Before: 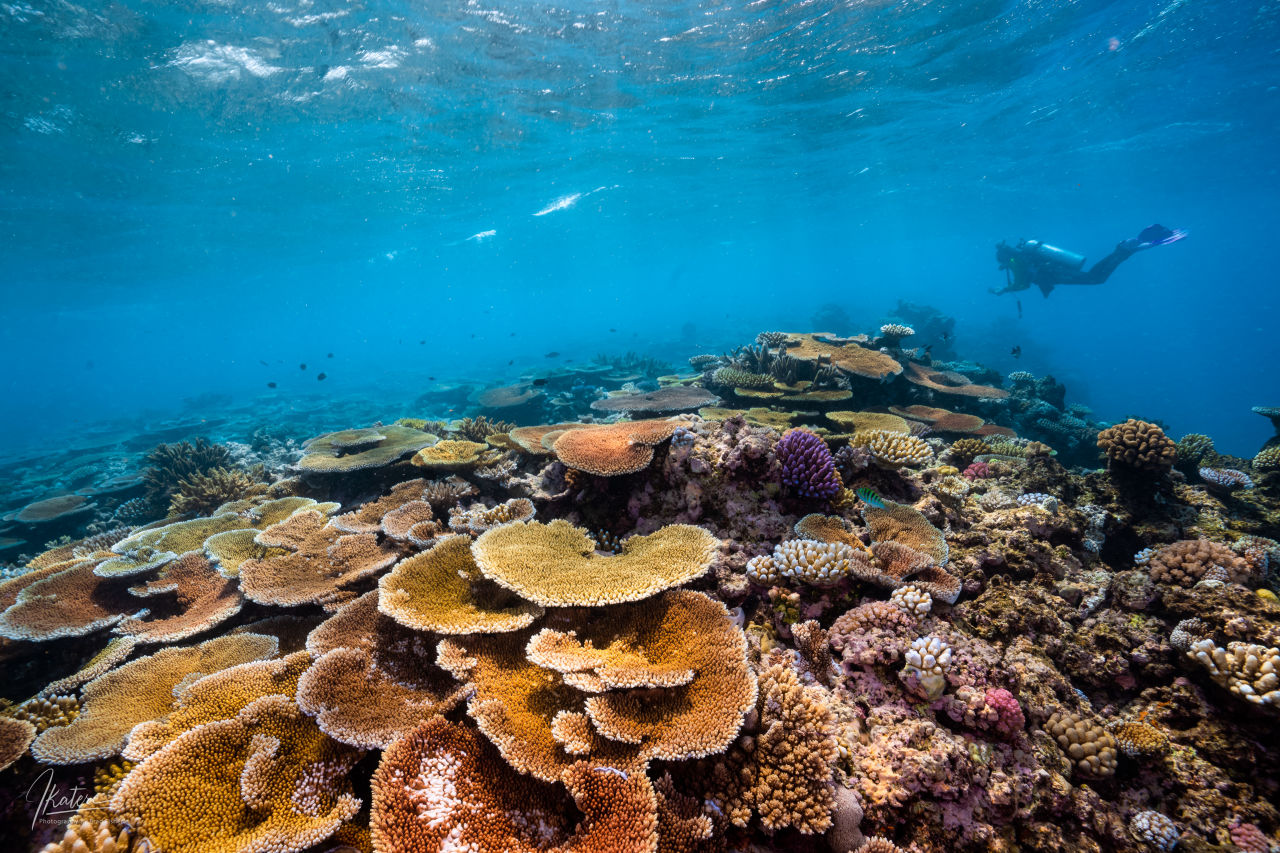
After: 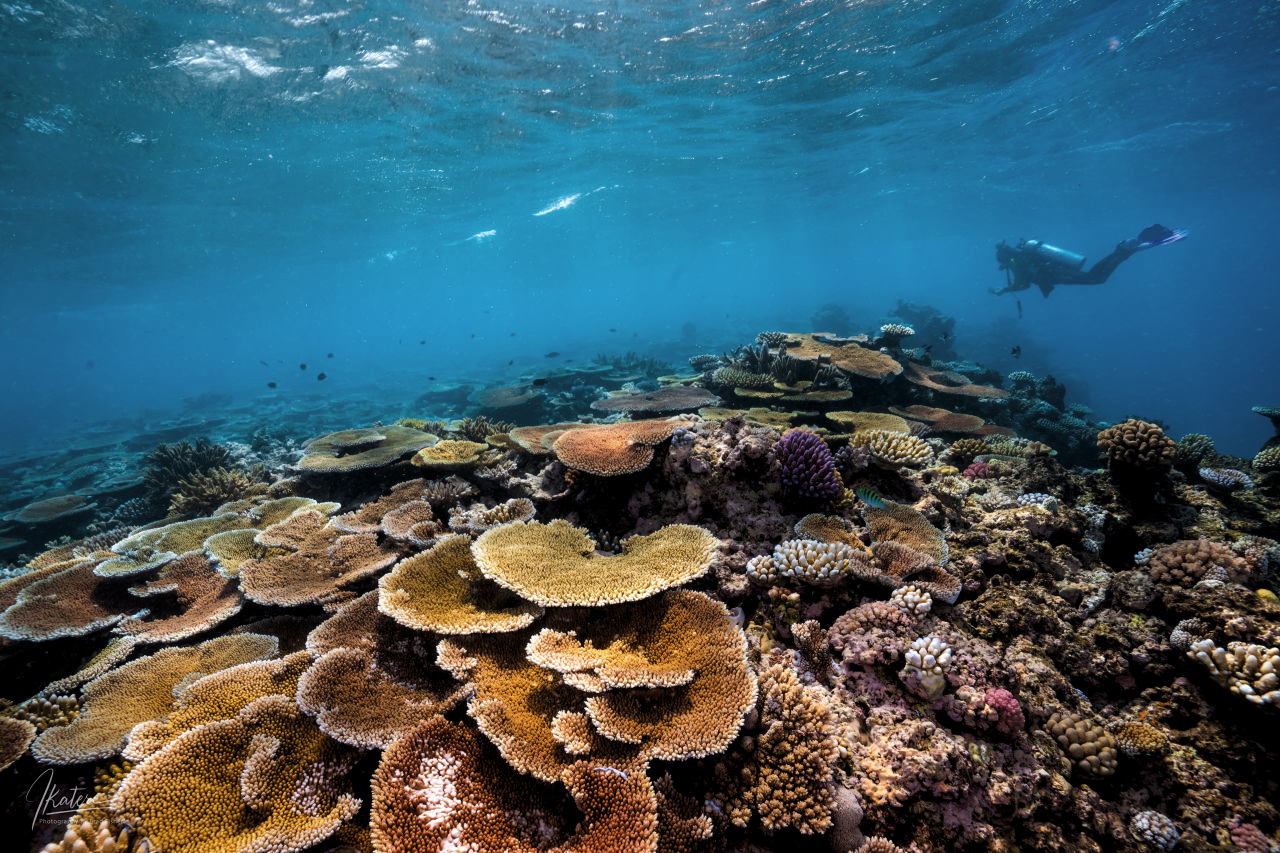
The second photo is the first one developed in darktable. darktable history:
levels: levels [0.029, 0.545, 0.971]
contrast brightness saturation: contrast 0.01, saturation -0.05
